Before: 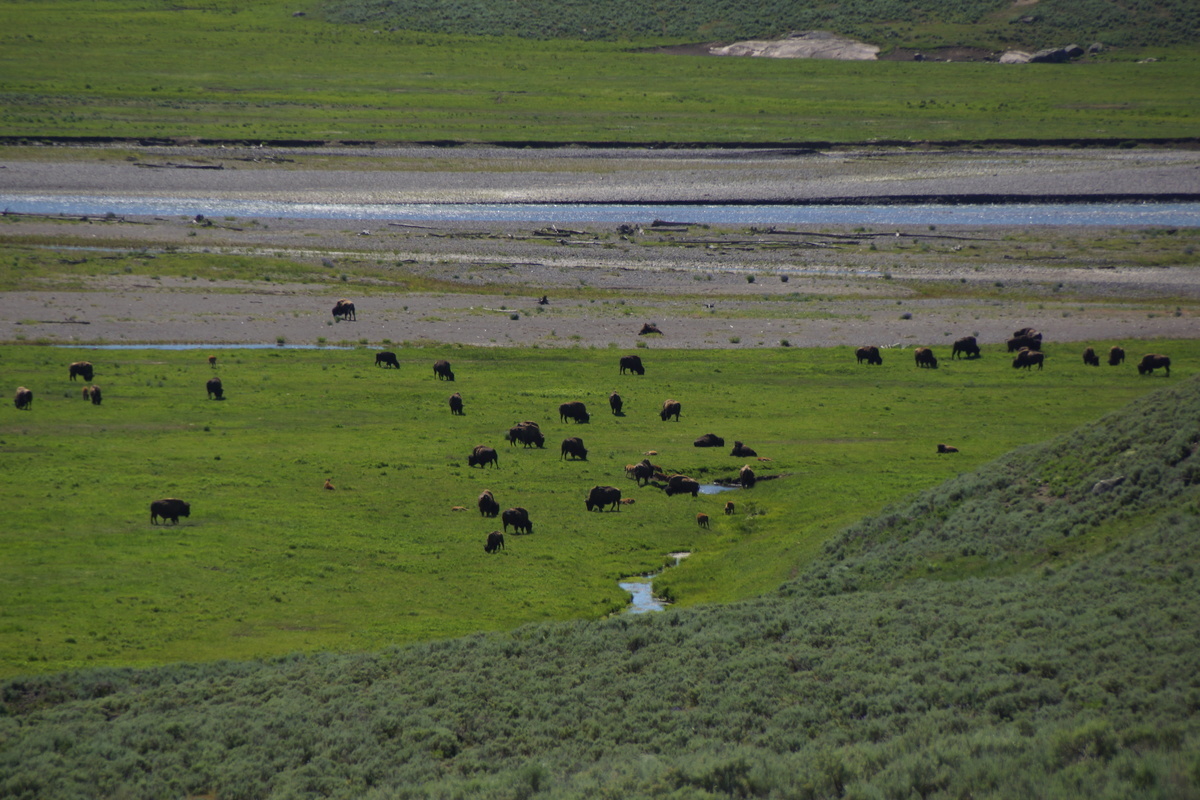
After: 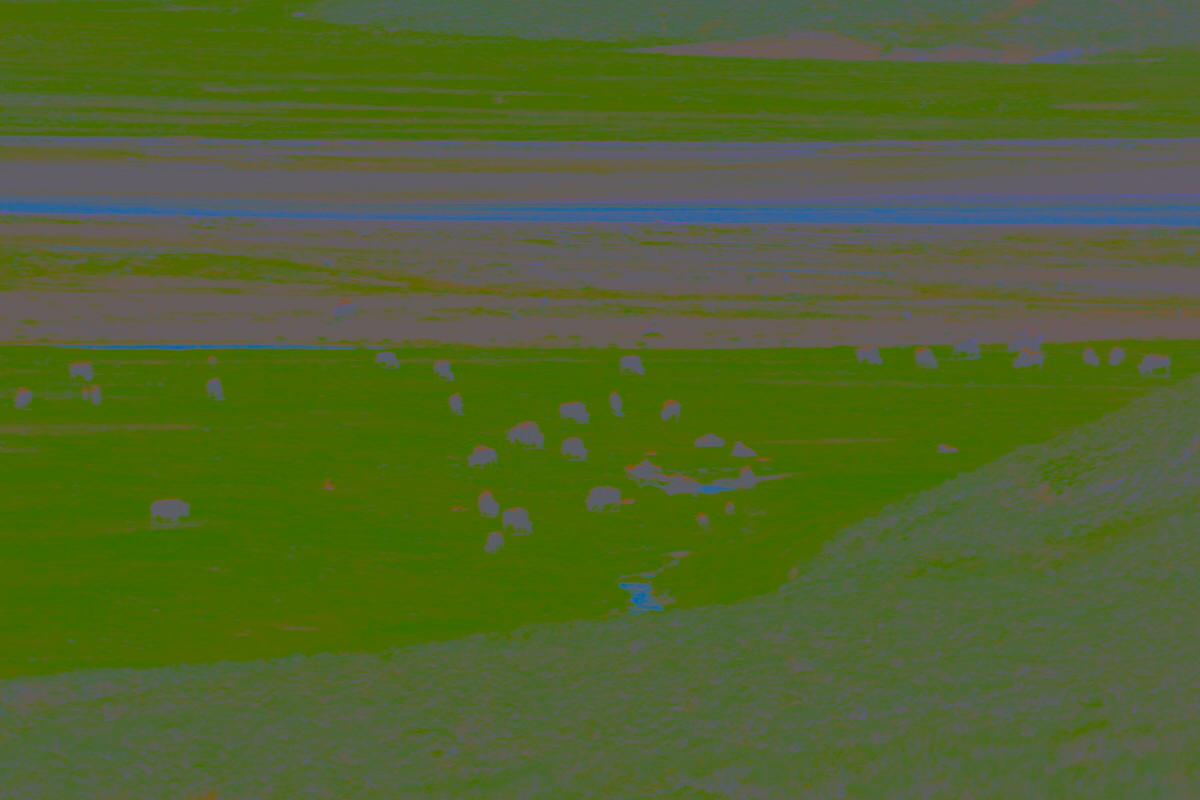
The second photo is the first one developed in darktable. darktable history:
shadows and highlights: shadows 38.74, highlights -75.16
contrast brightness saturation: contrast -0.987, brightness -0.173, saturation 0.757
